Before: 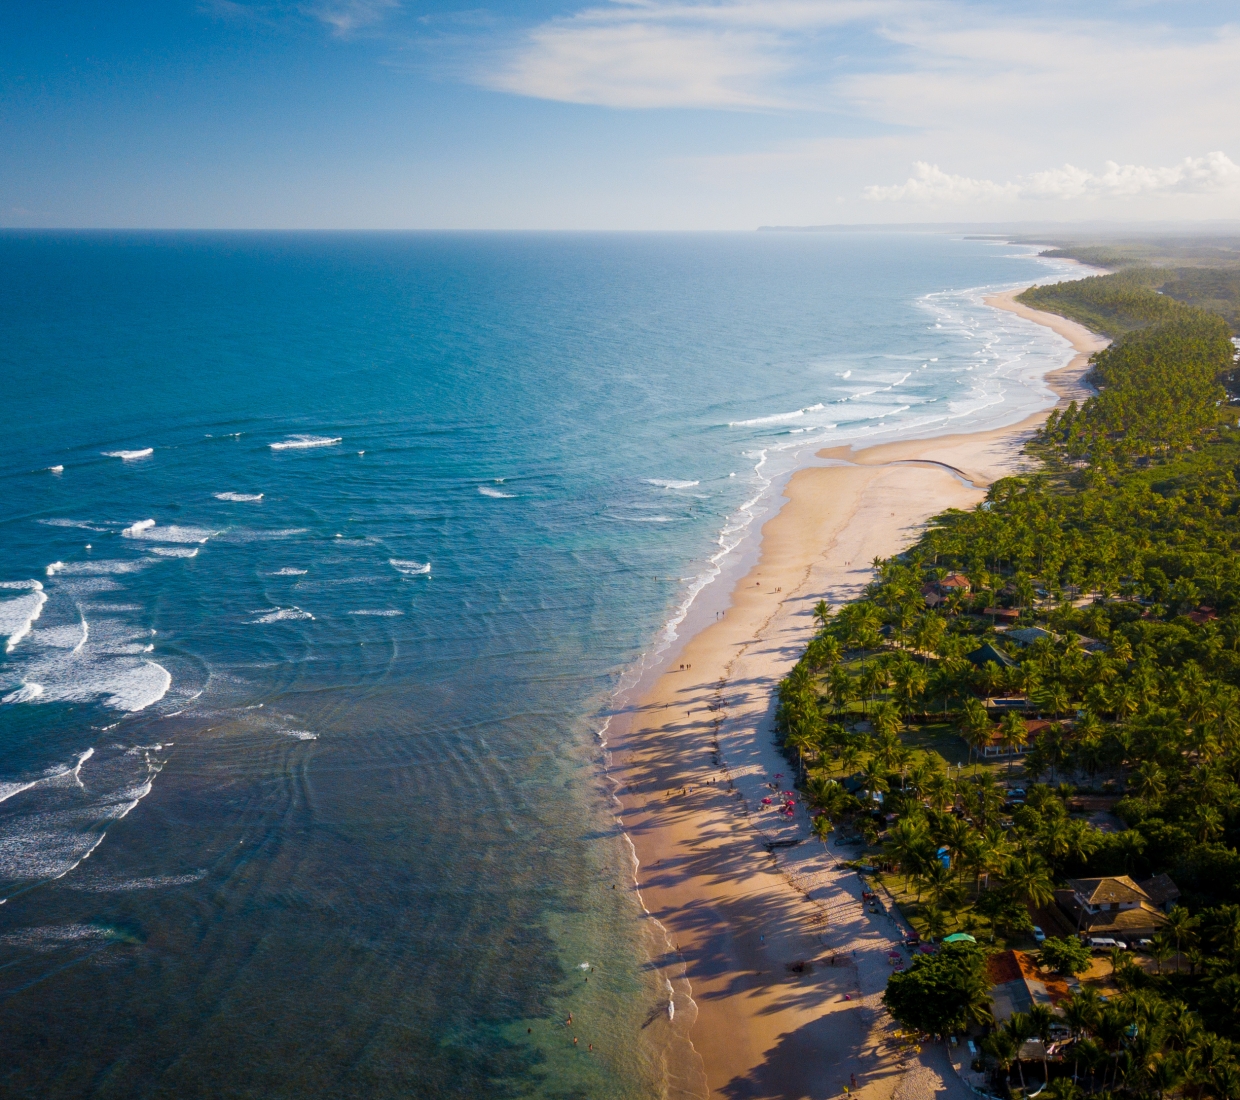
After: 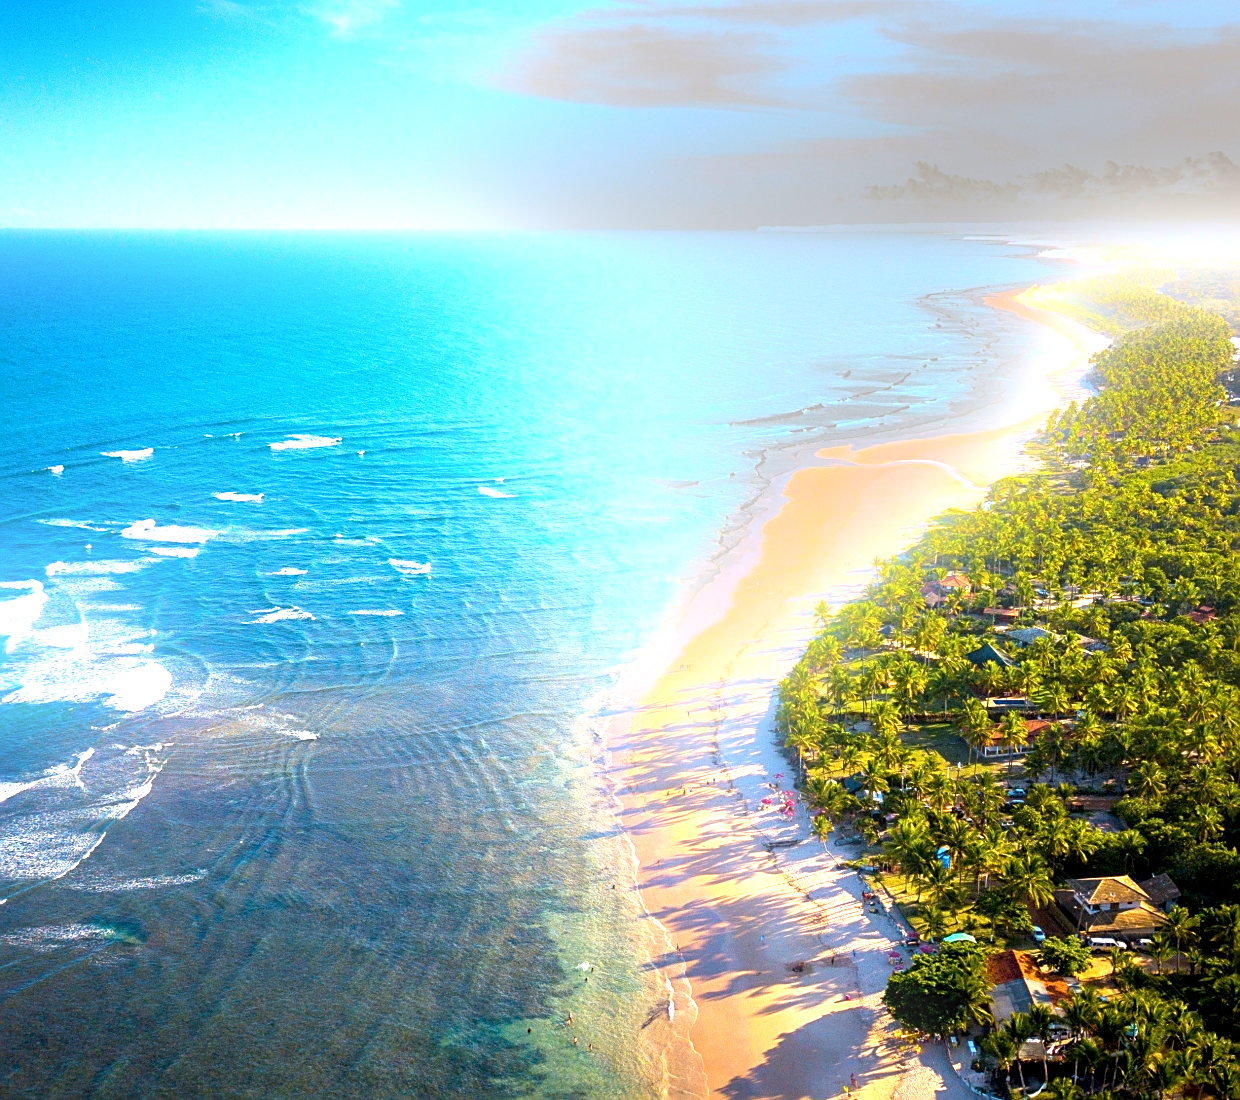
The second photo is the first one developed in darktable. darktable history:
sharpen: on, module defaults
bloom: size 13.65%, threshold 98.39%, strength 4.82%
exposure: black level correction 0.001, exposure 2 EV, compensate highlight preservation false
